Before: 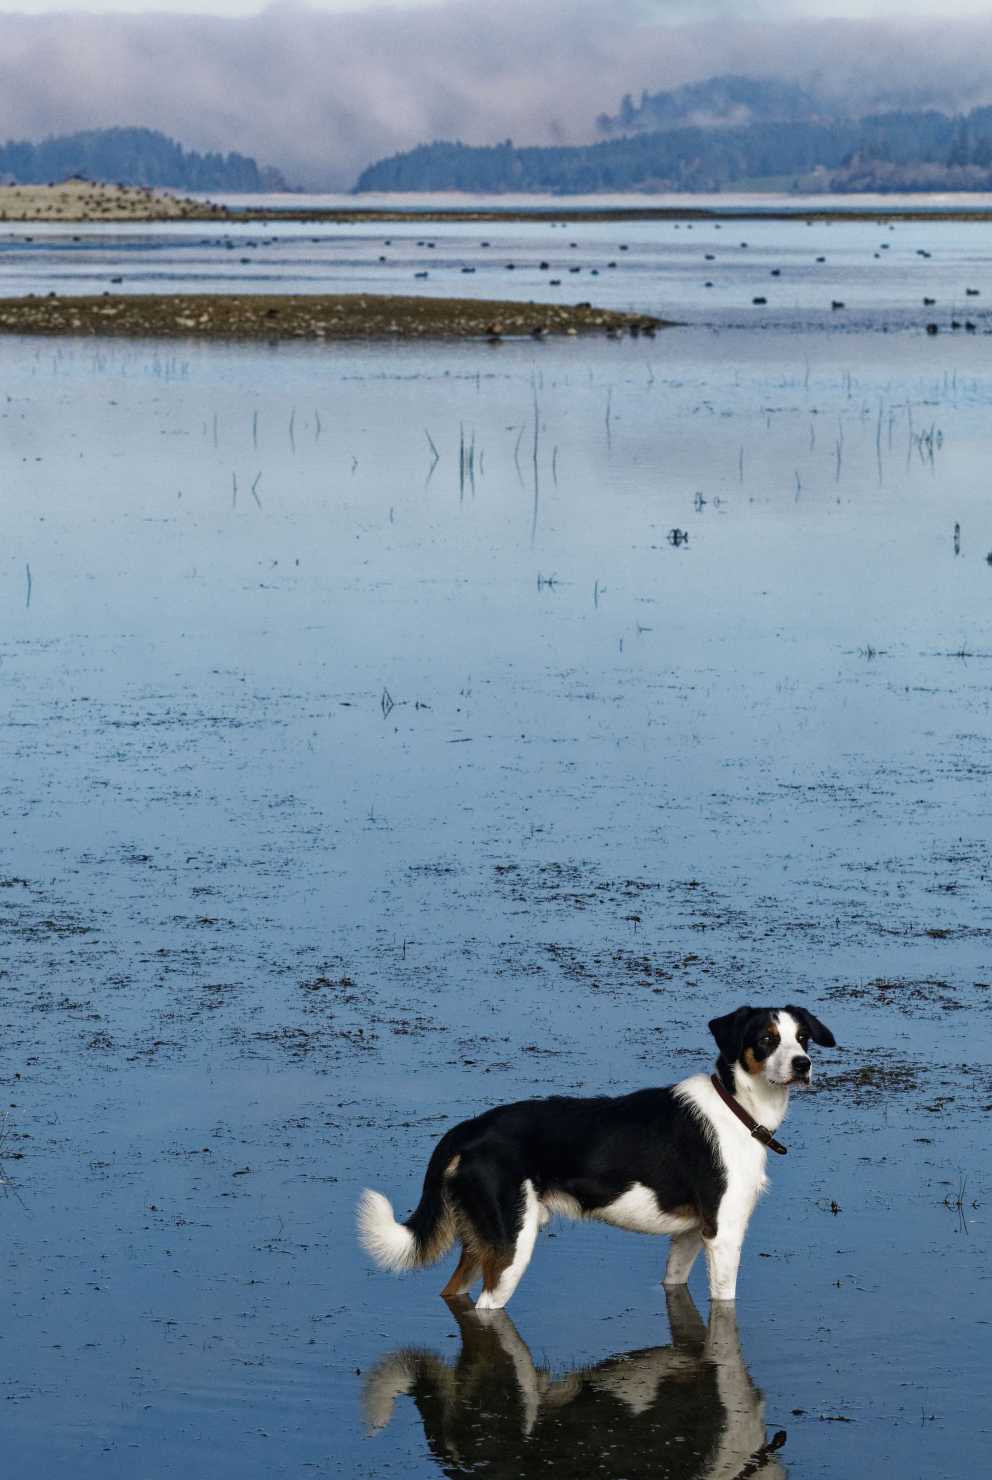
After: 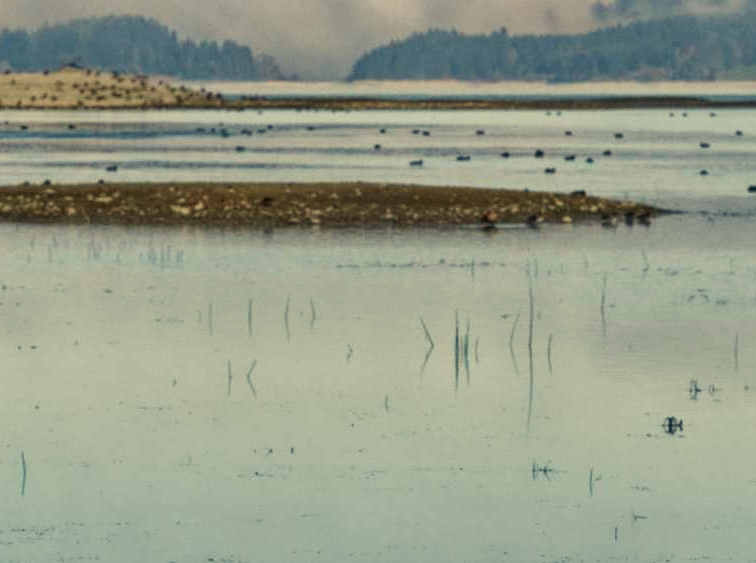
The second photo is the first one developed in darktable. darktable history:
crop: left 0.579%, top 7.627%, right 23.167%, bottom 54.275%
white balance: red 1.08, blue 0.791
